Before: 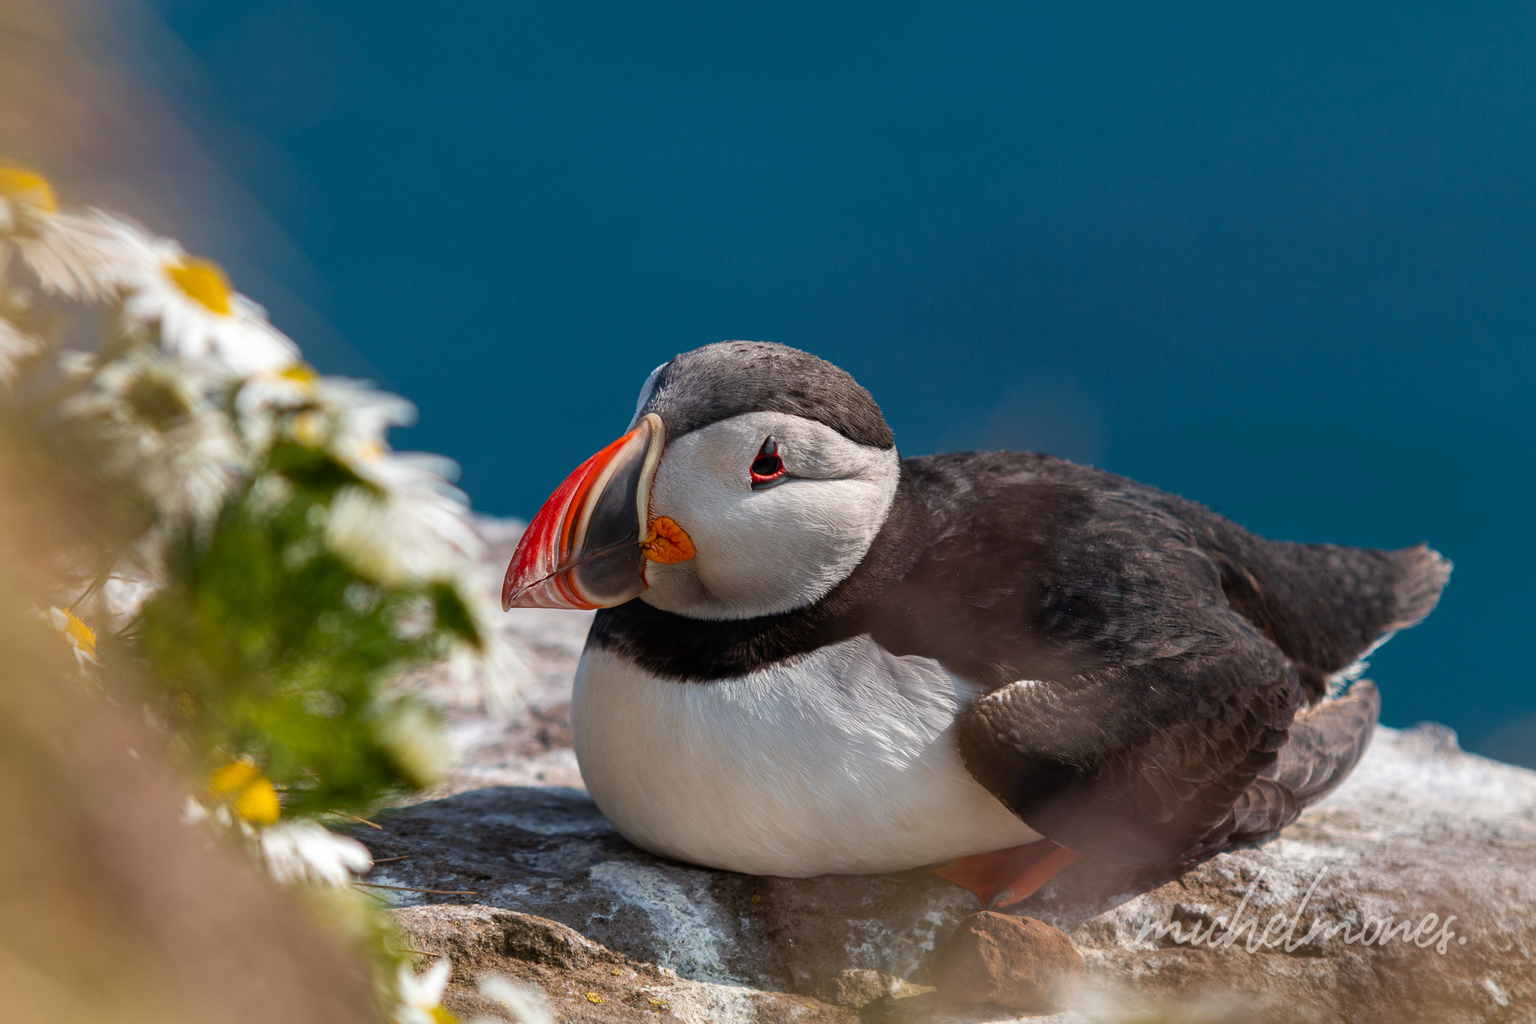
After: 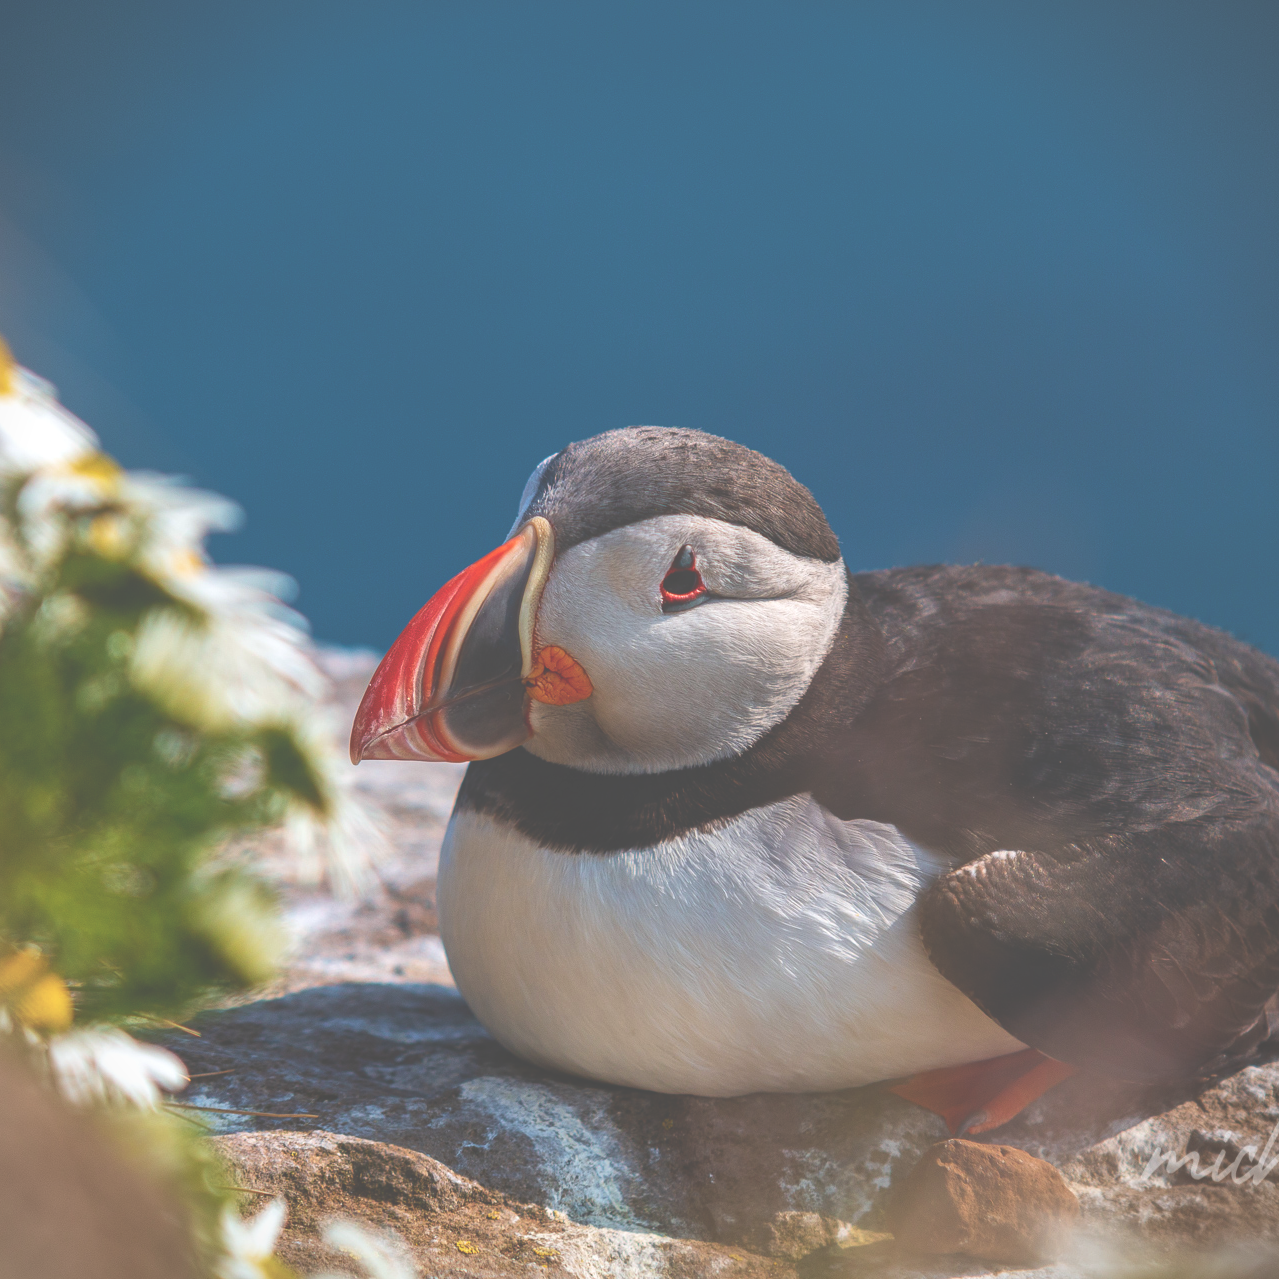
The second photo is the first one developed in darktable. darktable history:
exposure: black level correction -0.087, compensate highlight preservation false
local contrast: detail 135%, midtone range 0.75
crop and rotate: left 14.436%, right 18.898%
vignetting: fall-off start 100%, fall-off radius 64.94%, automatic ratio true, unbound false
white balance: red 0.988, blue 1.017
lowpass: radius 0.1, contrast 0.85, saturation 1.1, unbound 0
velvia: strength 36.57%
